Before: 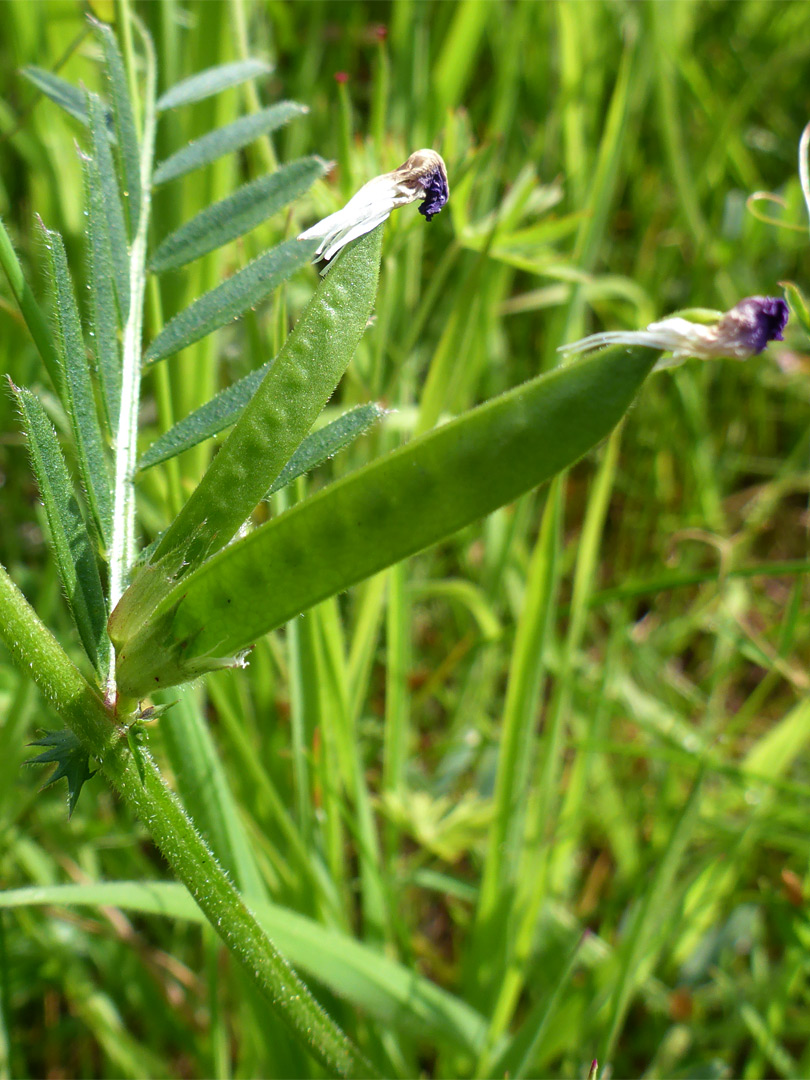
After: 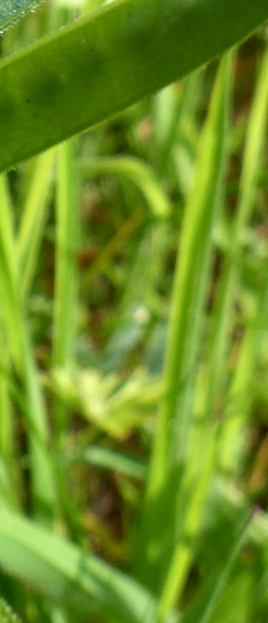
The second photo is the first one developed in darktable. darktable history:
crop: left 40.878%, top 39.176%, right 25.993%, bottom 3.081%
local contrast: on, module defaults
